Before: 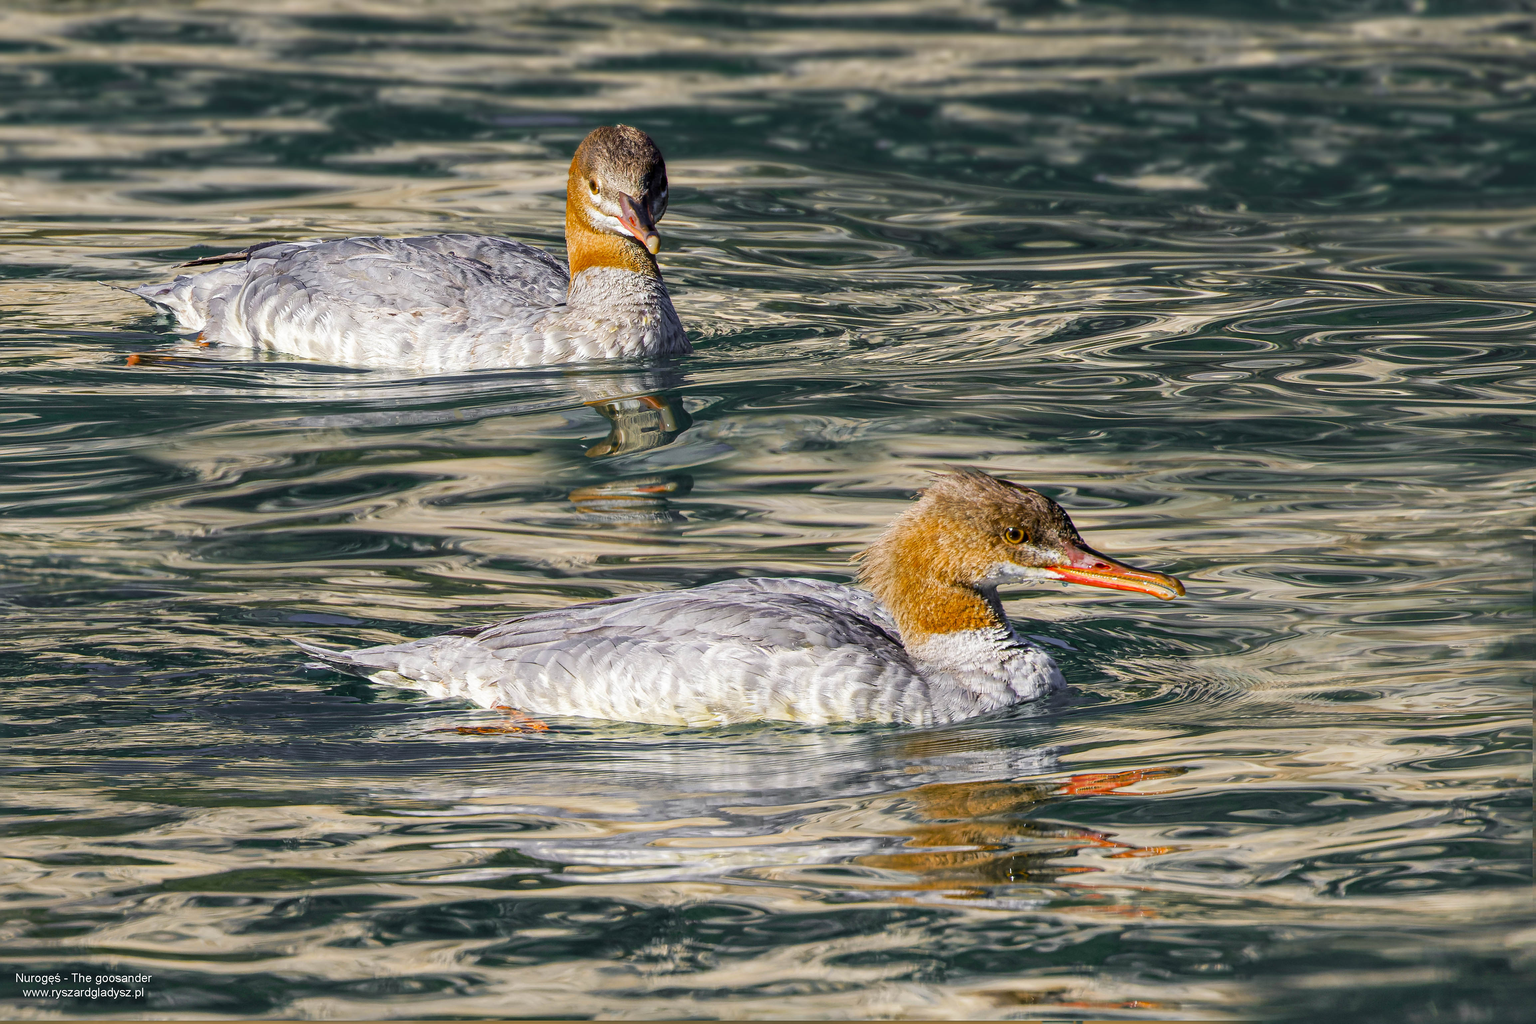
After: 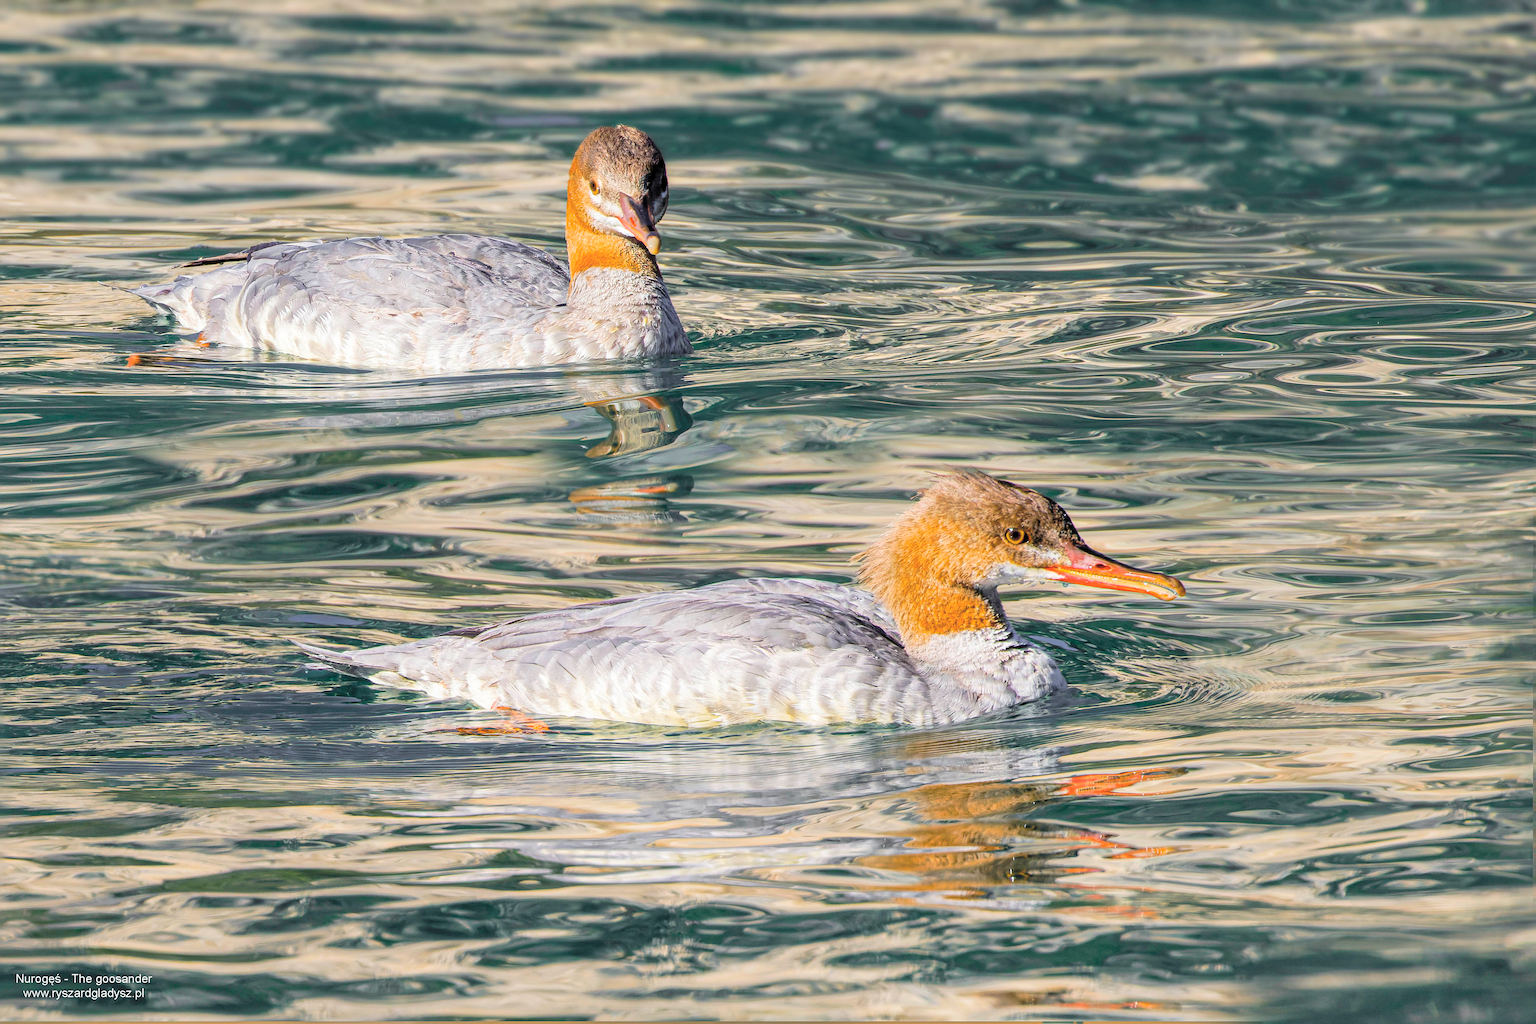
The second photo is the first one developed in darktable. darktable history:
contrast brightness saturation: brightness 0.274
